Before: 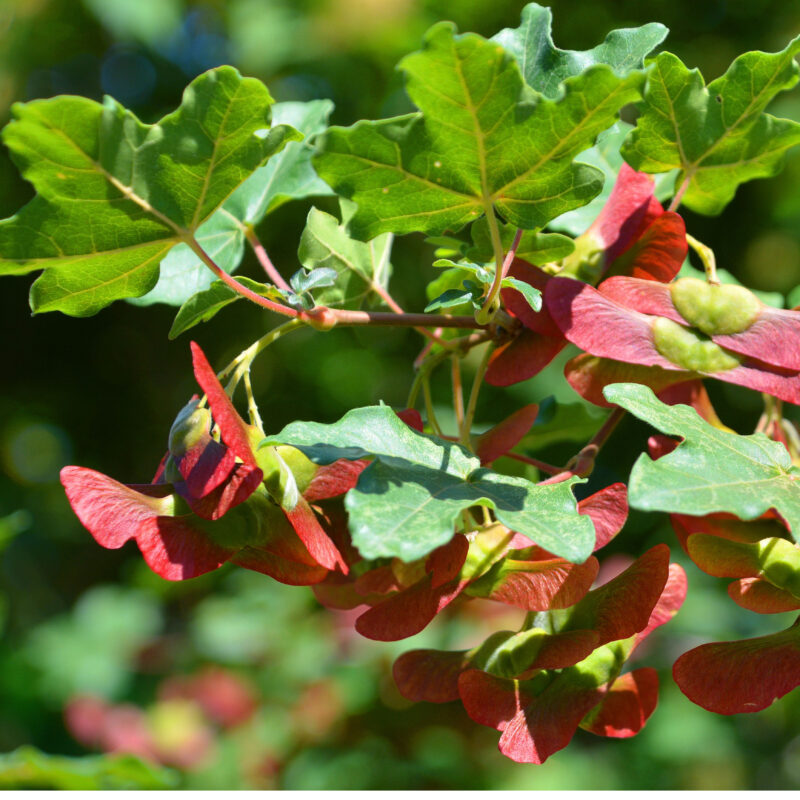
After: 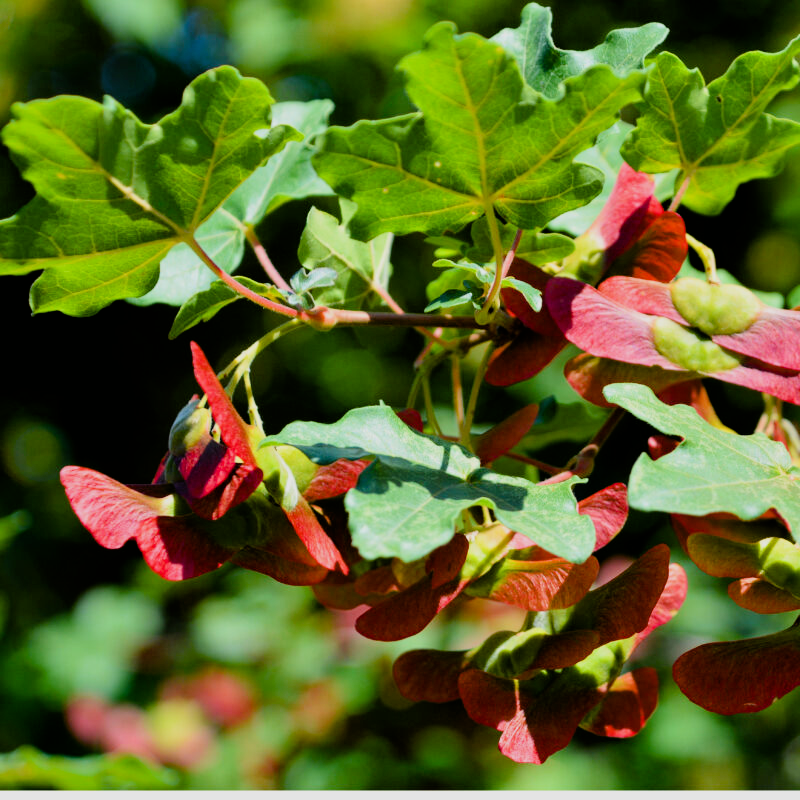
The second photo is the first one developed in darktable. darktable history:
color balance rgb: perceptual saturation grading › global saturation 20%, perceptual saturation grading › highlights -25.707%, perceptual saturation grading › shadows 24.288%, global vibrance 15.088%
filmic rgb: black relative exposure -5.07 EV, white relative exposure 3.98 EV, hardness 2.89, contrast 1.3
